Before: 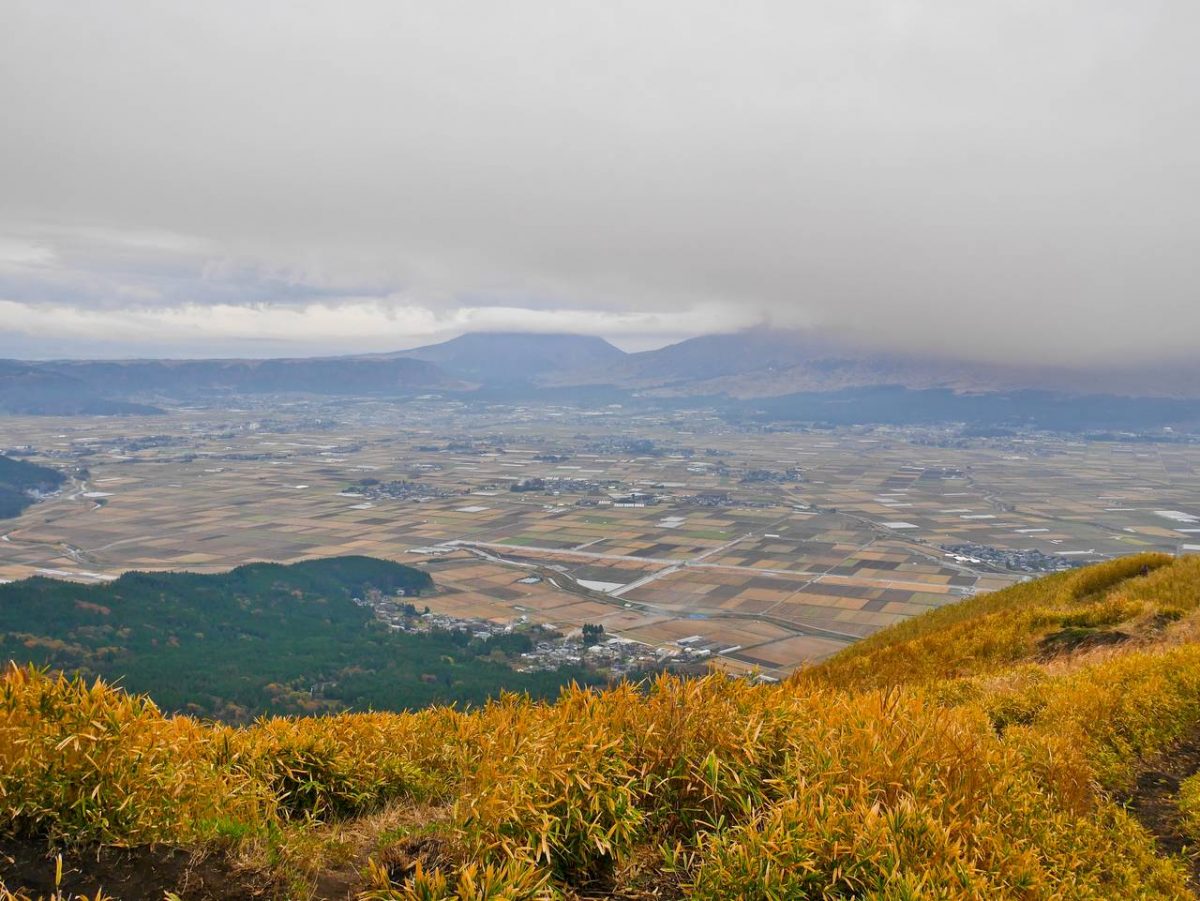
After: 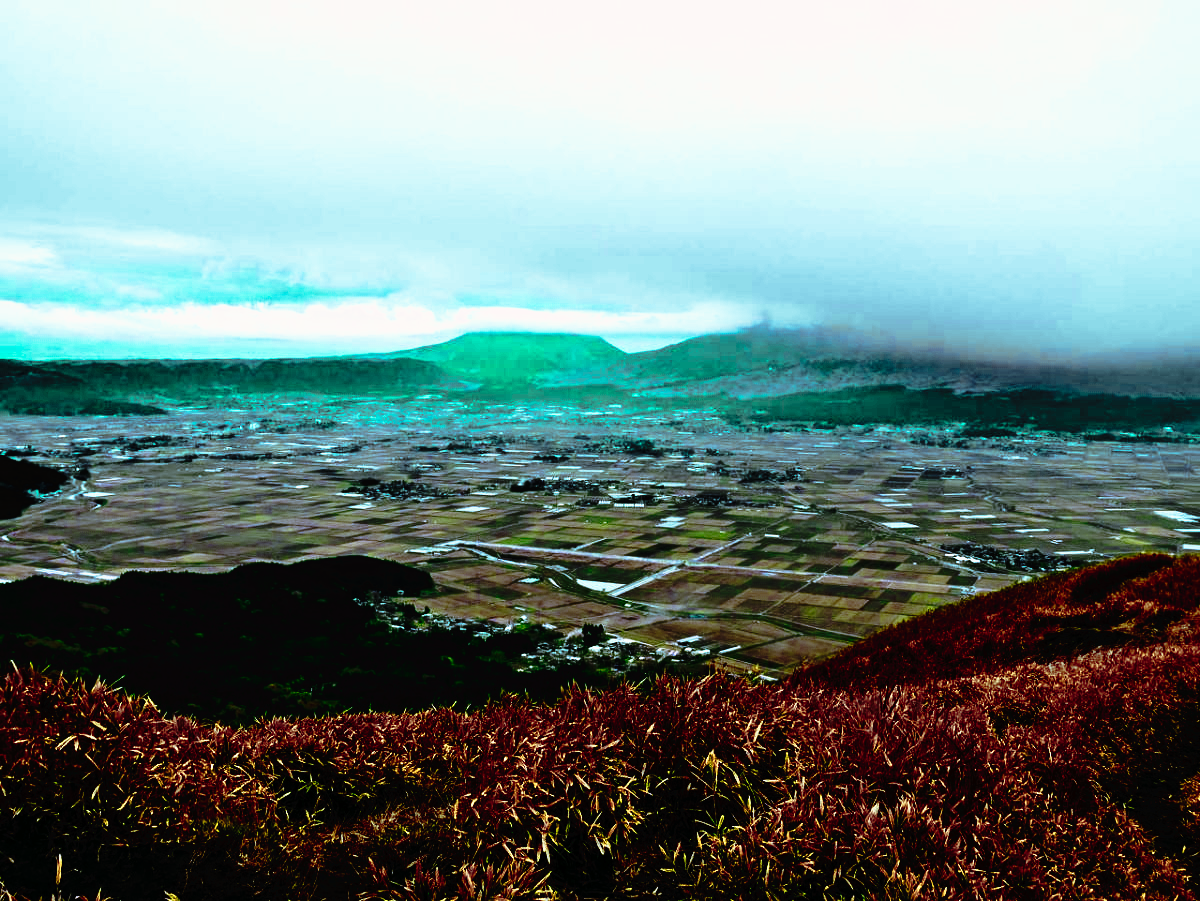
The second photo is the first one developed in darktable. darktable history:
tone curve: curves: ch0 [(0, 0) (0.003, 0.005) (0.011, 0.005) (0.025, 0.006) (0.044, 0.008) (0.069, 0.01) (0.1, 0.012) (0.136, 0.015) (0.177, 0.019) (0.224, 0.017) (0.277, 0.015) (0.335, 0.018) (0.399, 0.043) (0.468, 0.118) (0.543, 0.349) (0.623, 0.591) (0.709, 0.88) (0.801, 0.983) (0.898, 0.973) (1, 1)], preserve colors none
color look up table: target L [102.05, 94.82, 72.82, 70.84, 101.63, 71.51, 72.52, 61.39, 47.74, 55.65, 32.23, 0.471, 200.61, 102.21, 76.82, 70.68, 60.22, 54.49, 34.85, 0.532, 0.139, 2.988, 16.82, 34.36, 5.838, 0.274, 74.72, 68.27, 59.62, 57.16, 35.73, 52.23, 31.37, 40.33, 6.052, 1.101, 20.78, 35.46, 11.23, 94.76, 72.68, 71.91, 93.82, 65.98, 61.78, 54.18, 55.22, 40.43, 3.741], target a [-3.704, -70.61, -7.308, -23.8, -4.226, -19.12, -10.47, -1.476, 2.002, -14.76, -61.83, -0.375, 0, 0, 0.62, 2.721, 4.444, 3.026, 2.322, -0.104, 0.647, 20.76, 52.63, 1.384, 20.95, 0, 5.411, 12.2, 4.701, 28.1, -11.9, 21.96, -60.2, 24.93, -9.129, 18.17, 59.11, 0.131, -3.932, -60.82, -6.952, -16.25, -72.48, -16.94, -9.471, -12.82, -12.34, -14.24, -2.484], target b [46.77, 50.56, -49.32, 24.71, 49.09, 10.39, 8.126, 18.83, 18.55, 13.36, 50.44, 0.283, 0, -0.001, 0.248, 7.981, 0.273, 2.261, 5.535, 0.38, -0.186, 4.23, 28.4, 4.776, 5.294, 0, -44.82, -9.722, -15.12, -2.521, 1.704, -26.99, 37.85, 4.83, -9.581, -62.38, -22.02, -2.653, -0.952, -10.58, -50, -3.606, 33.5, 4.687, -0.179, 8.995, 4.887, 9.549, -9.627], num patches 49
